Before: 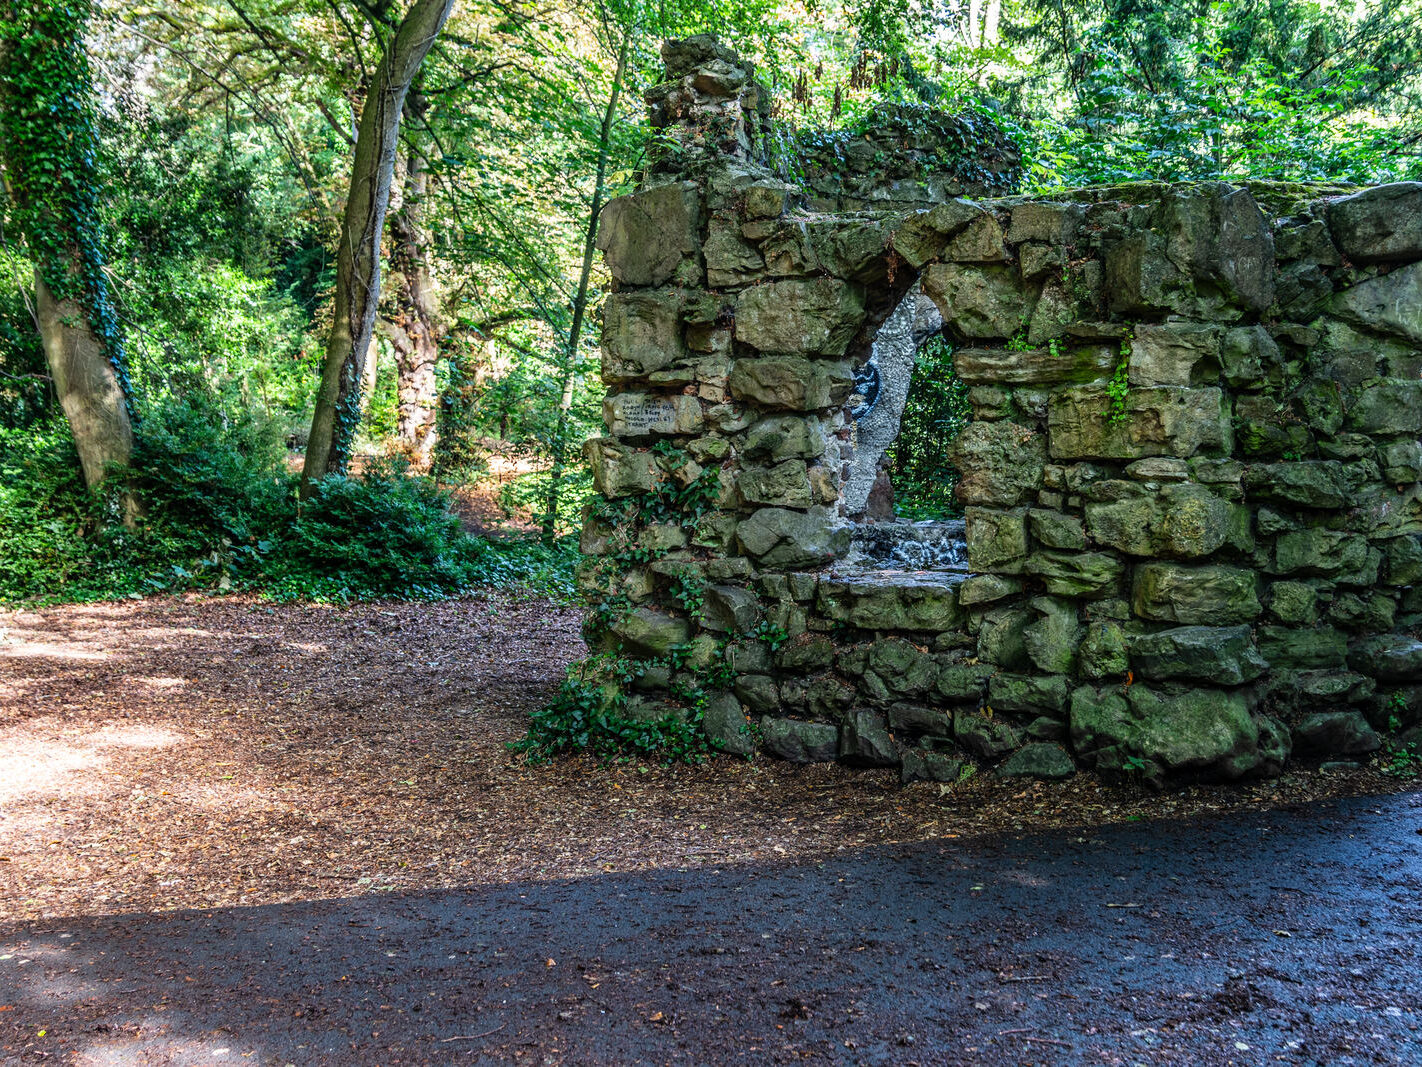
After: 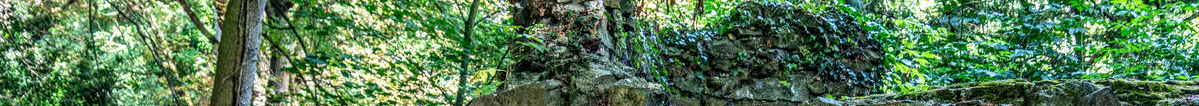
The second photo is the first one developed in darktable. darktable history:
local contrast: on, module defaults
crop and rotate: left 9.644%, top 9.491%, right 6.021%, bottom 80.509%
